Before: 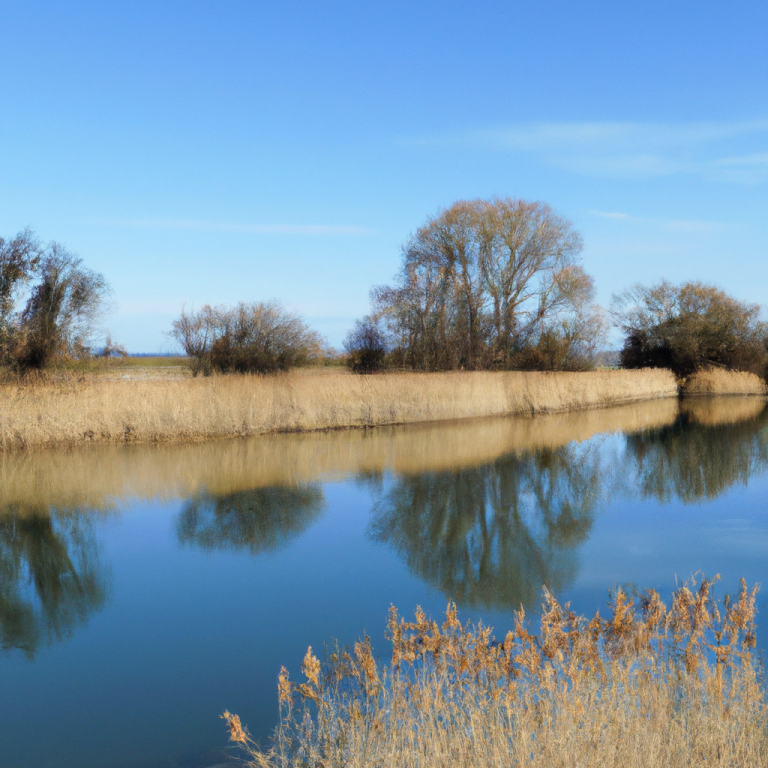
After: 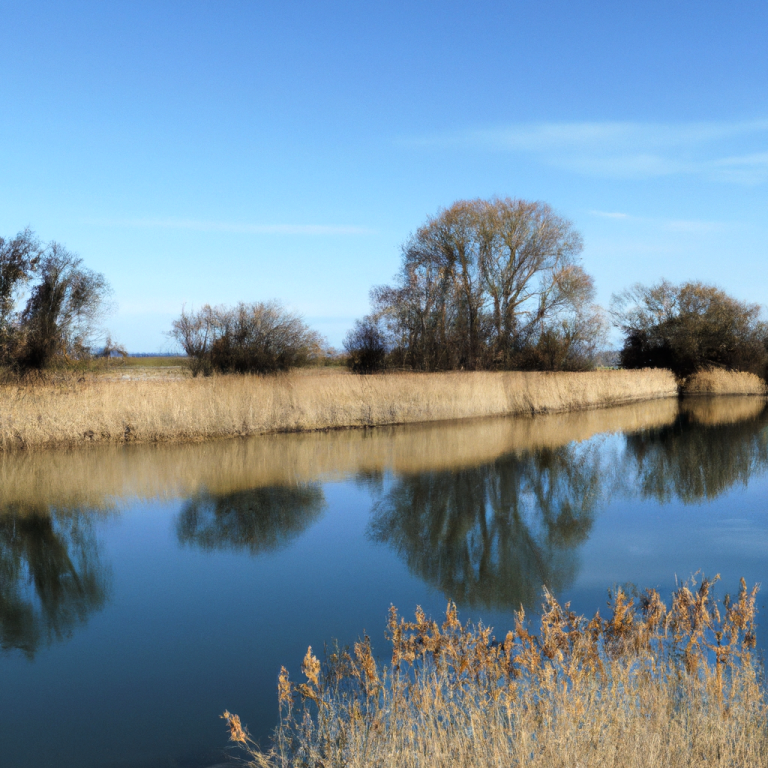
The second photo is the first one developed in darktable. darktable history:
tone curve: curves: ch0 [(0, 0) (0.153, 0.06) (1, 1)], color space Lab, linked channels, preserve colors none
exposure: exposure 0.217 EV, compensate highlight preservation false
